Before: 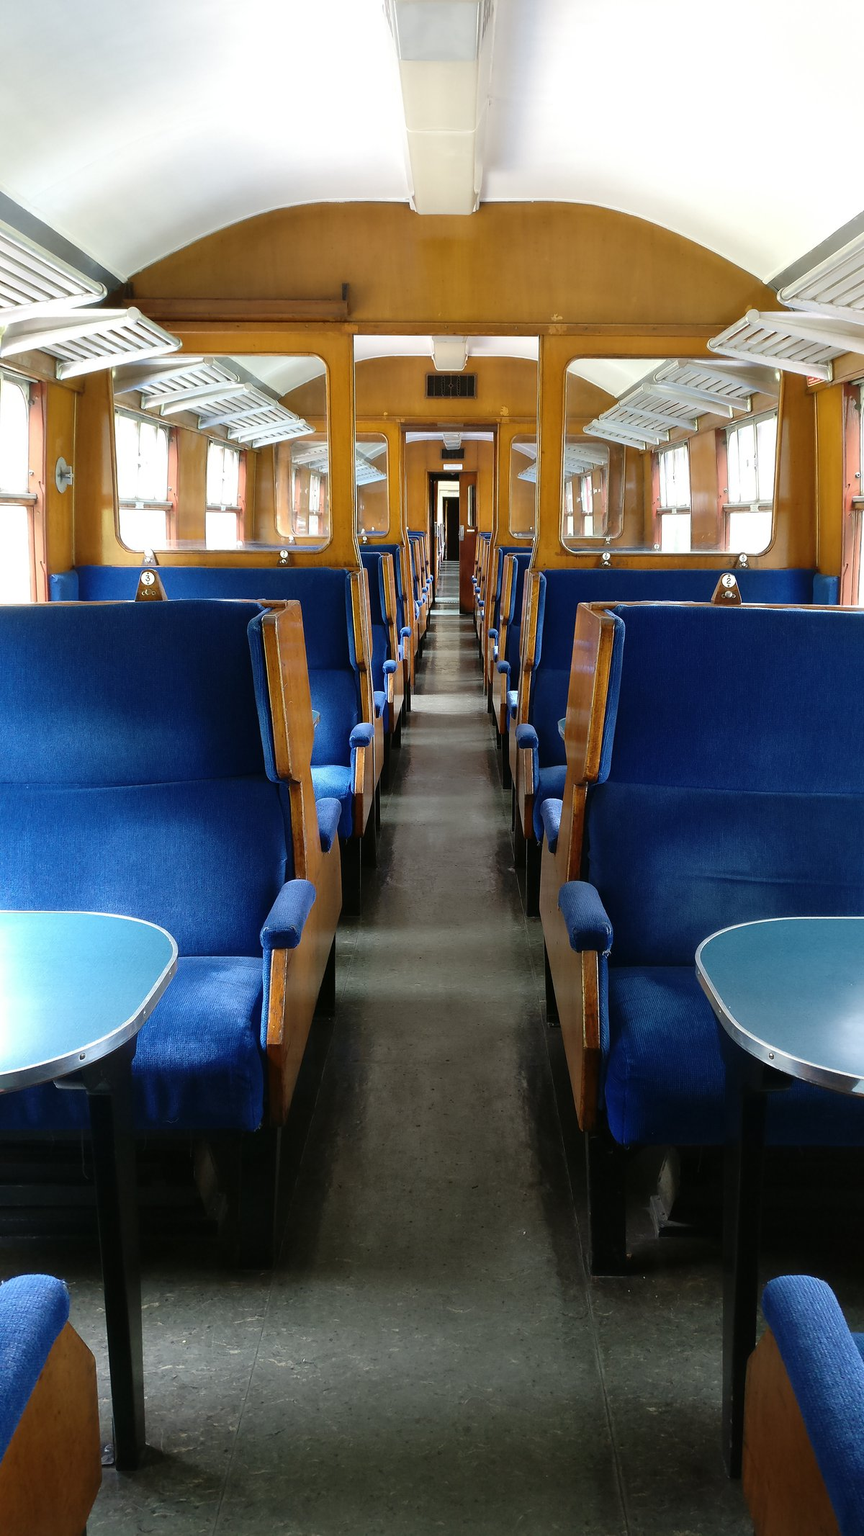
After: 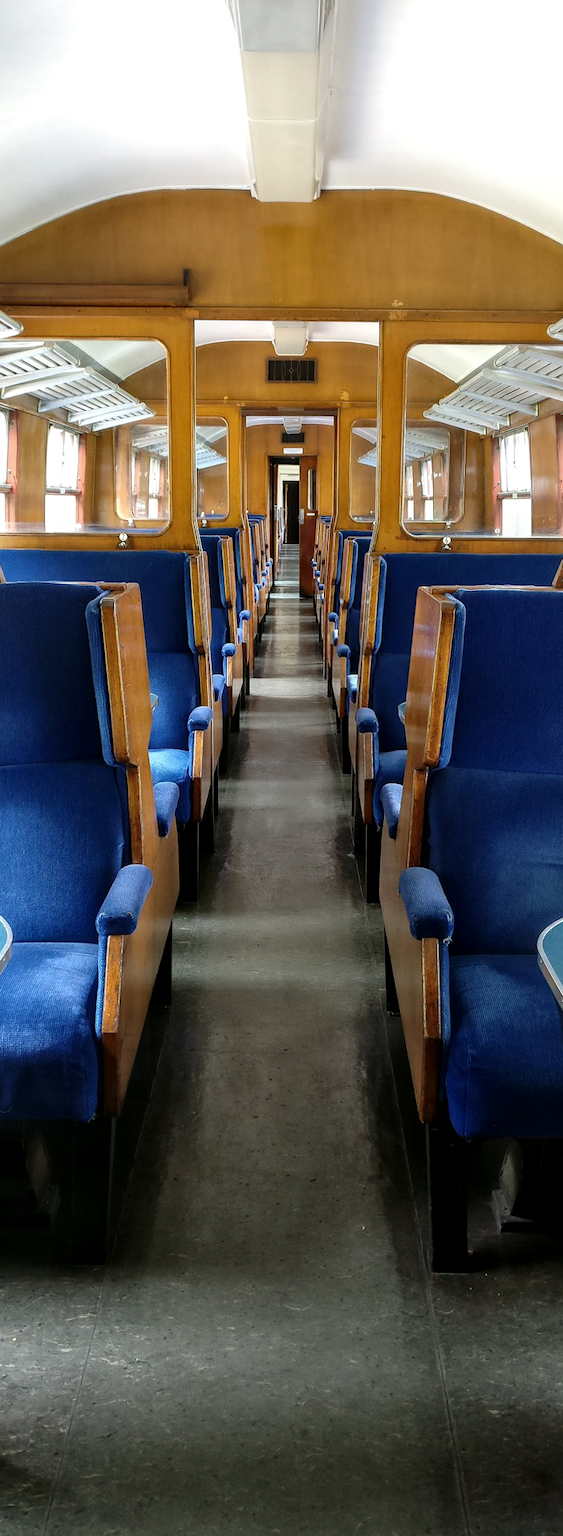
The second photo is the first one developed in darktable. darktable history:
local contrast: on, module defaults
rotate and perspective: rotation 0.226°, lens shift (vertical) -0.042, crop left 0.023, crop right 0.982, crop top 0.006, crop bottom 0.994
crop and rotate: left 18.442%, right 15.508%
